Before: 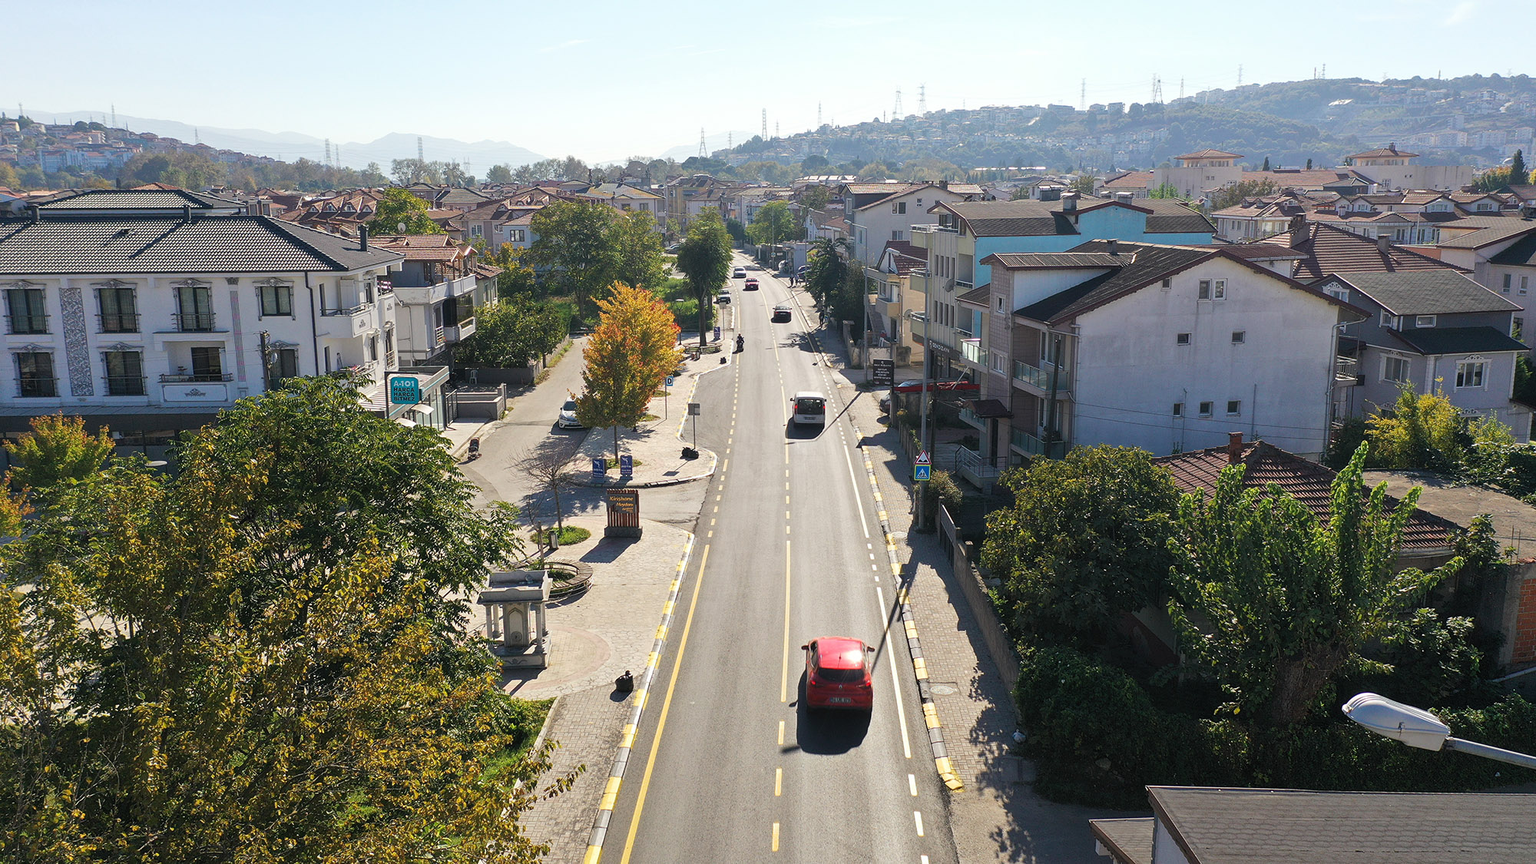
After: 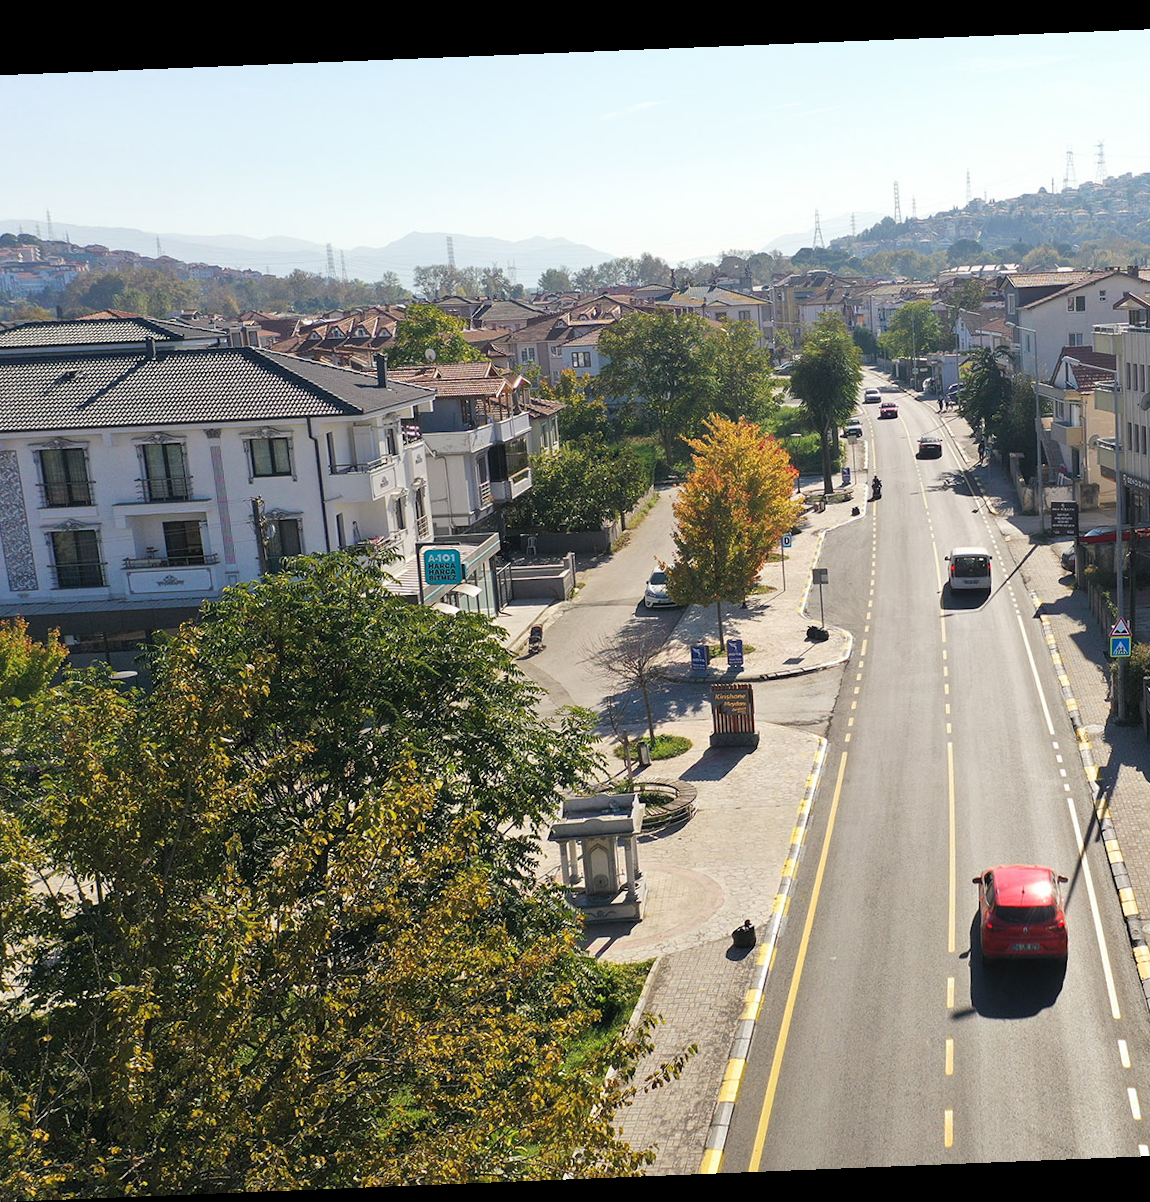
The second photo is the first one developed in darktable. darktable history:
rotate and perspective: rotation -2.29°, automatic cropping off
crop: left 5.114%, right 38.589%
